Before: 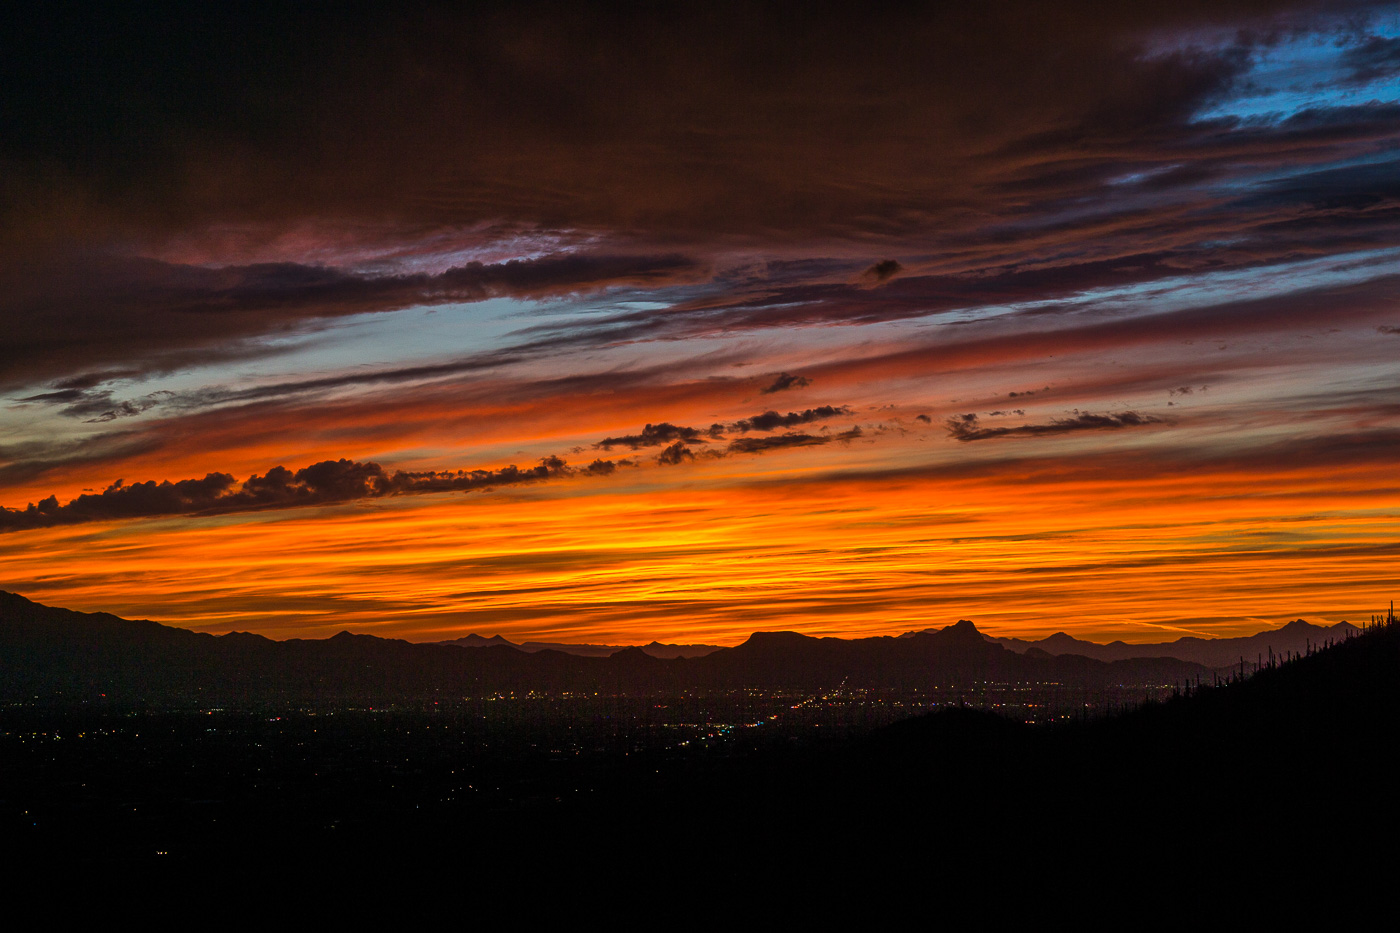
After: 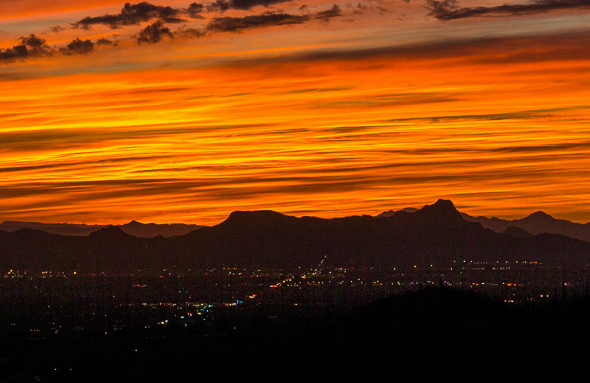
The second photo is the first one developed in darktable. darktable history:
white balance: red 0.988, blue 1.017
crop: left 37.221%, top 45.169%, right 20.63%, bottom 13.777%
